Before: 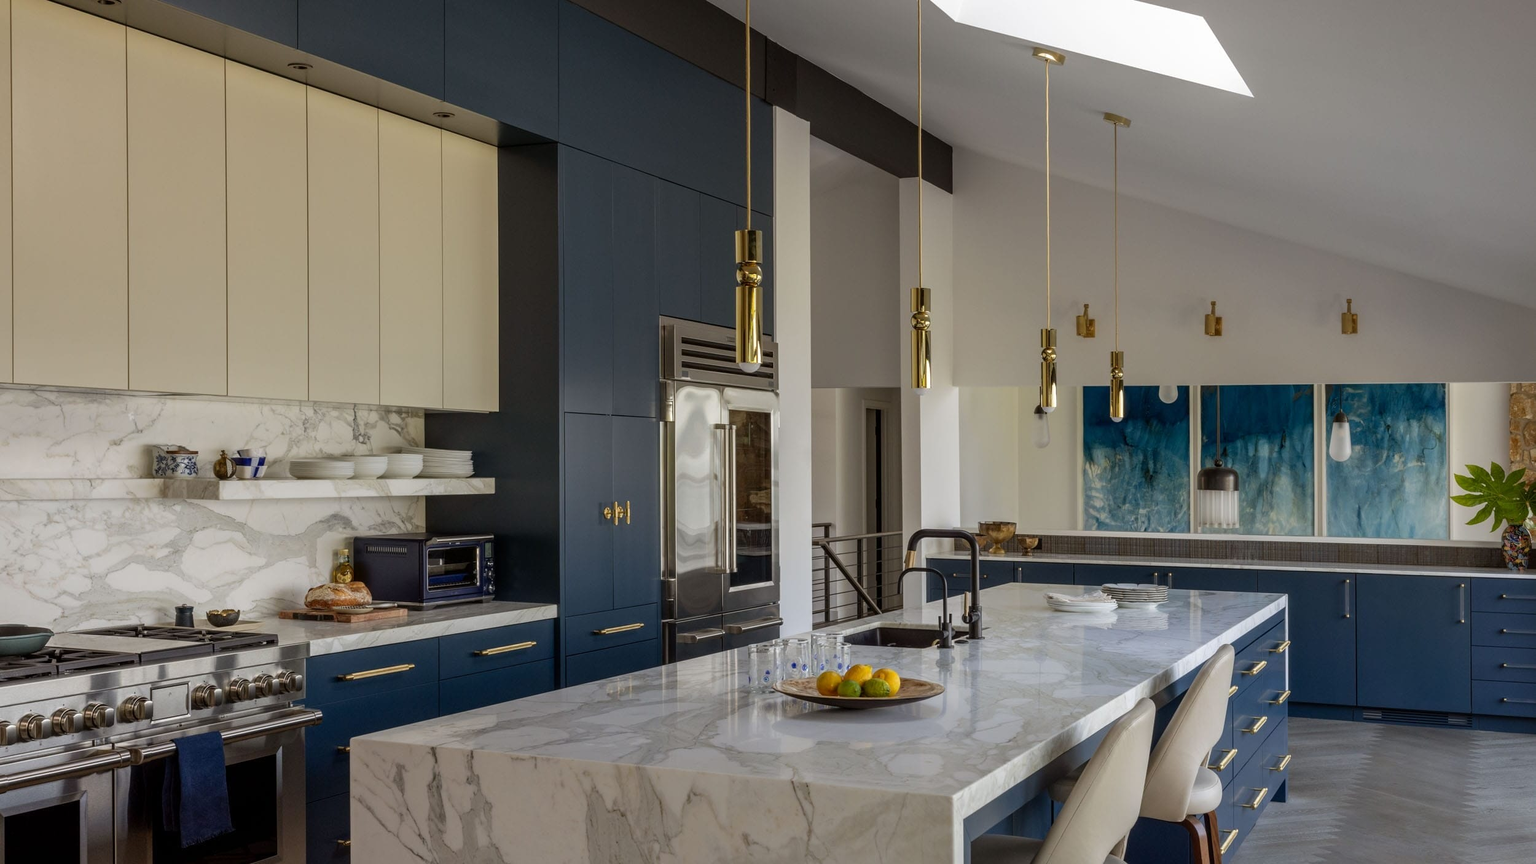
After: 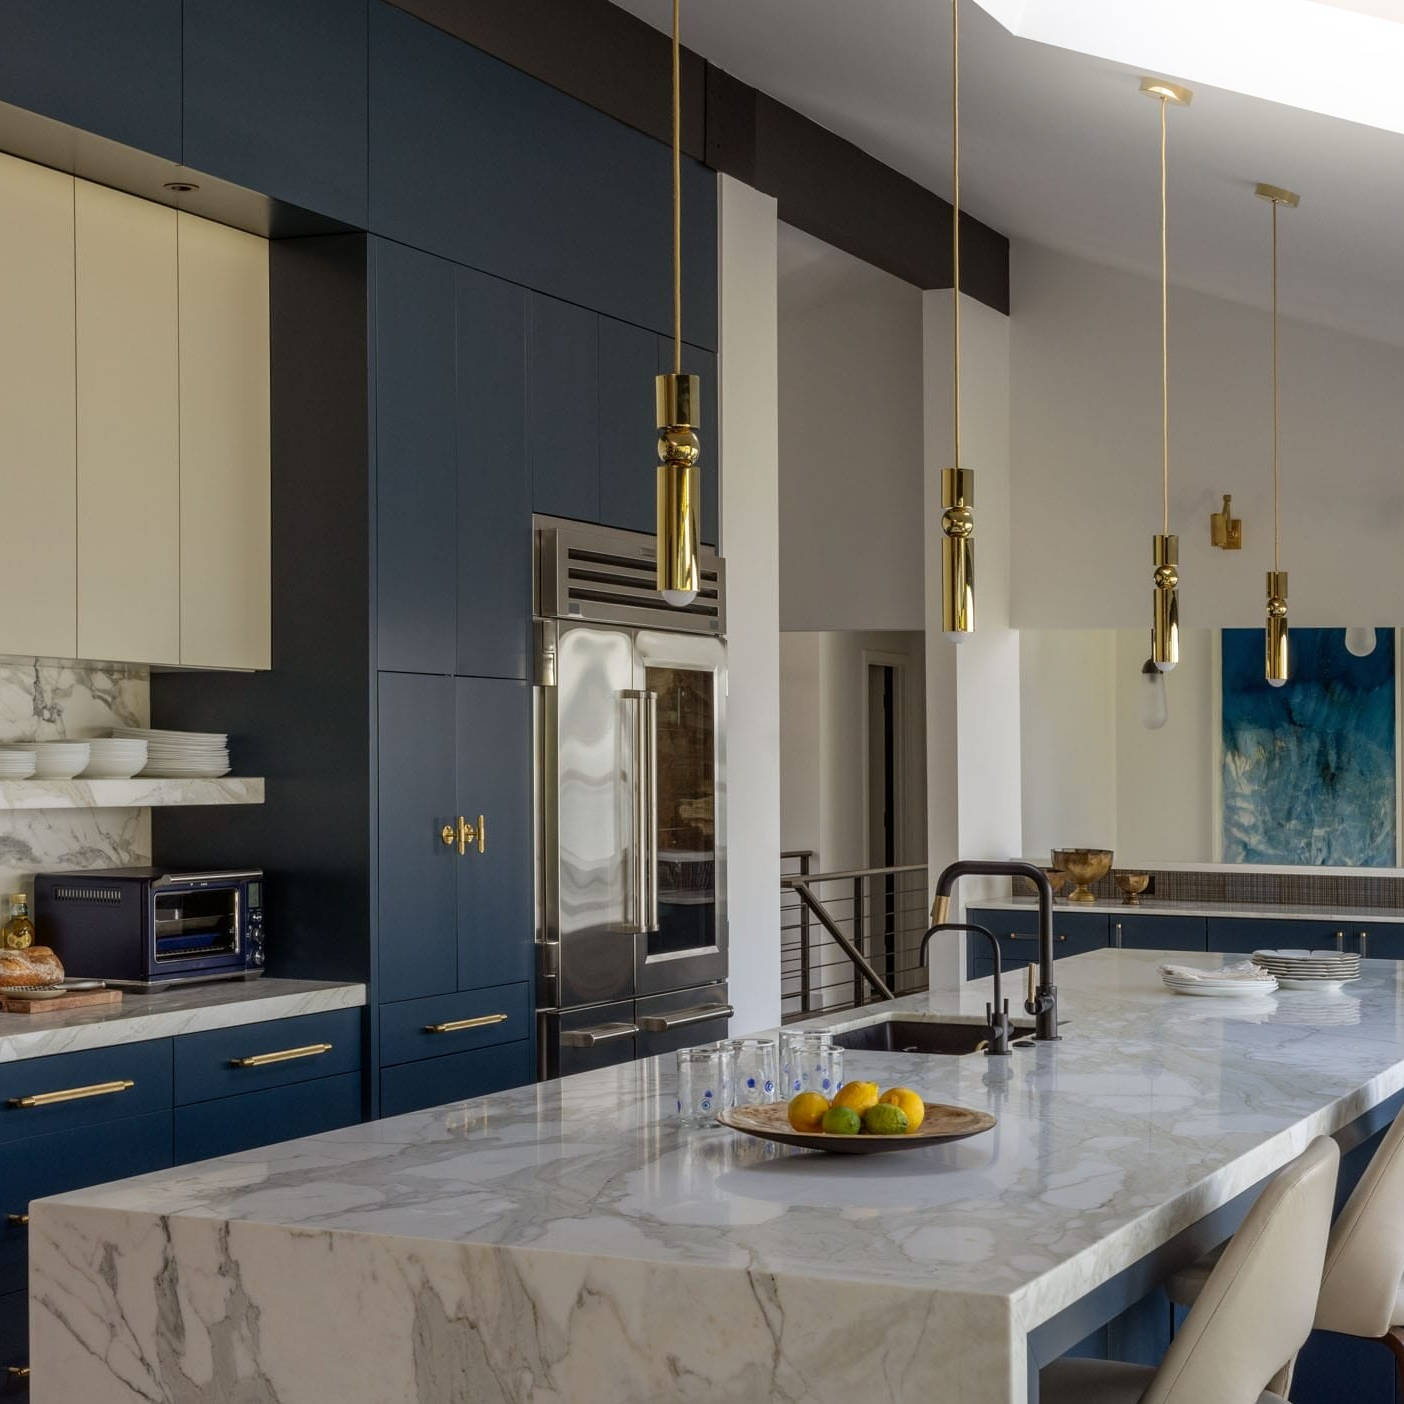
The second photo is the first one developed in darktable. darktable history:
bloom: size 16%, threshold 98%, strength 20%
crop: left 21.674%, right 22.086%
